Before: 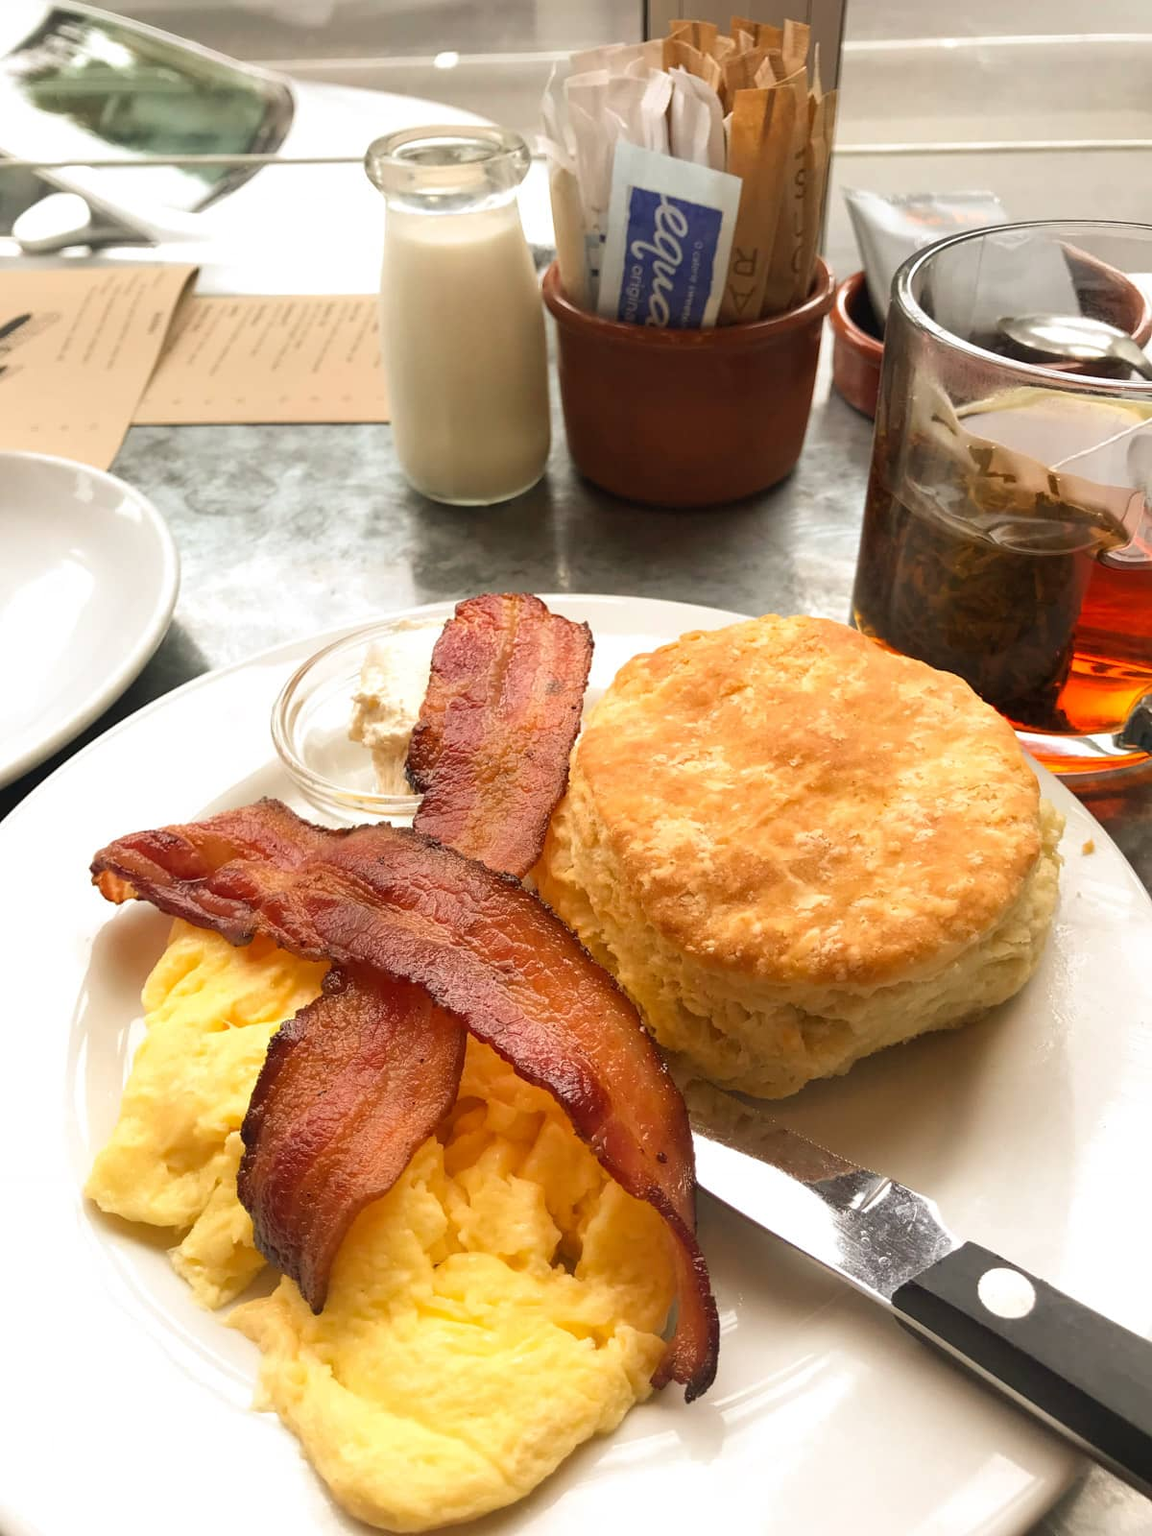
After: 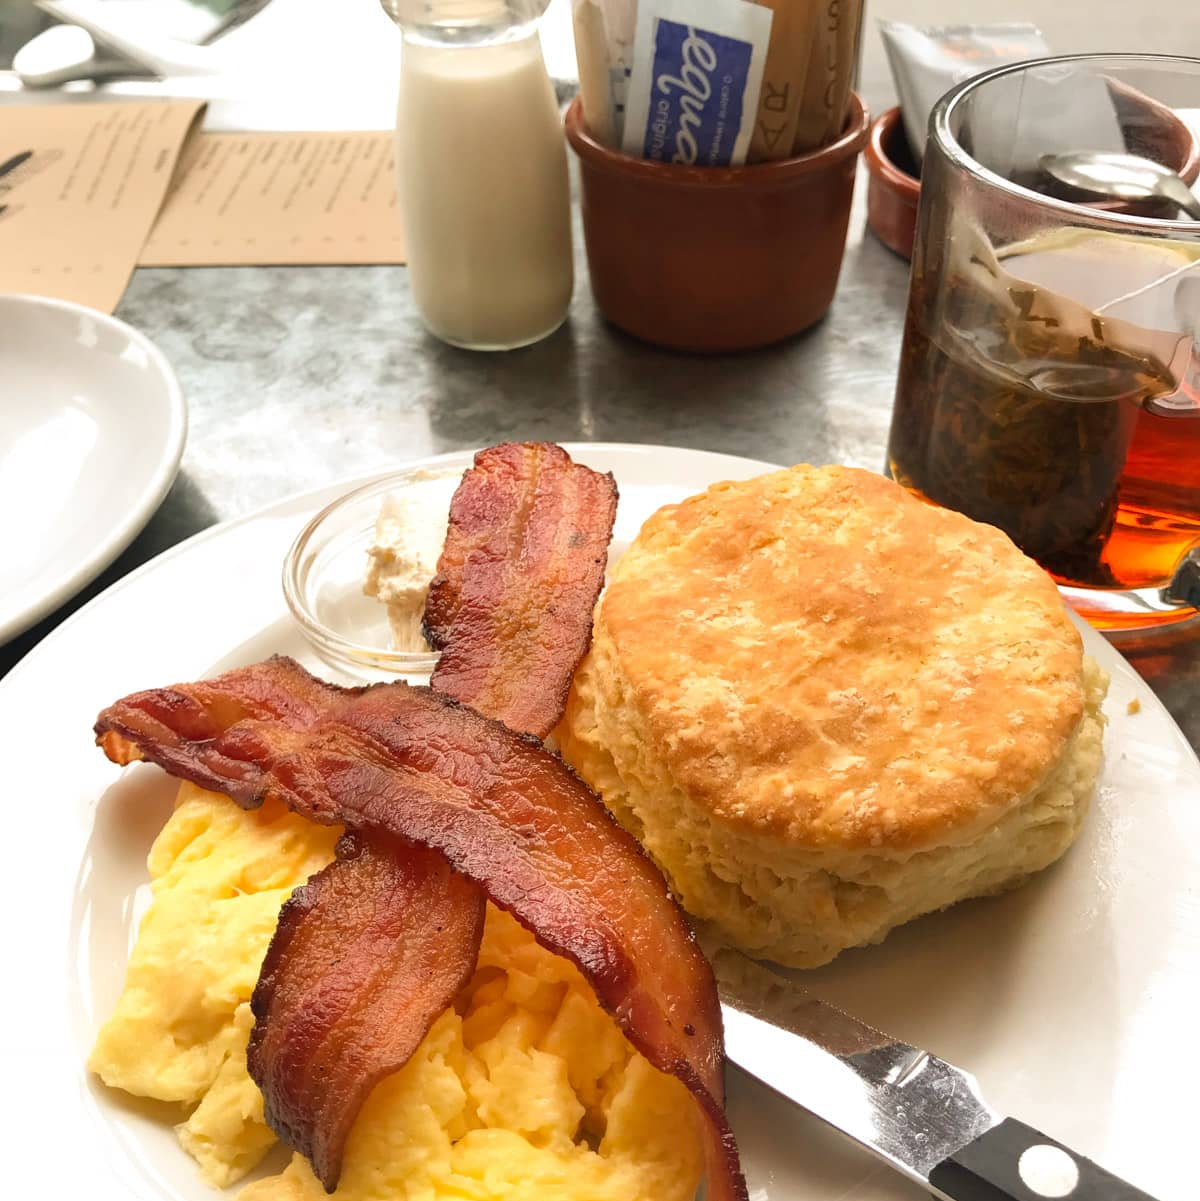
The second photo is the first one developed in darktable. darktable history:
crop: top 11.037%, bottom 13.883%
